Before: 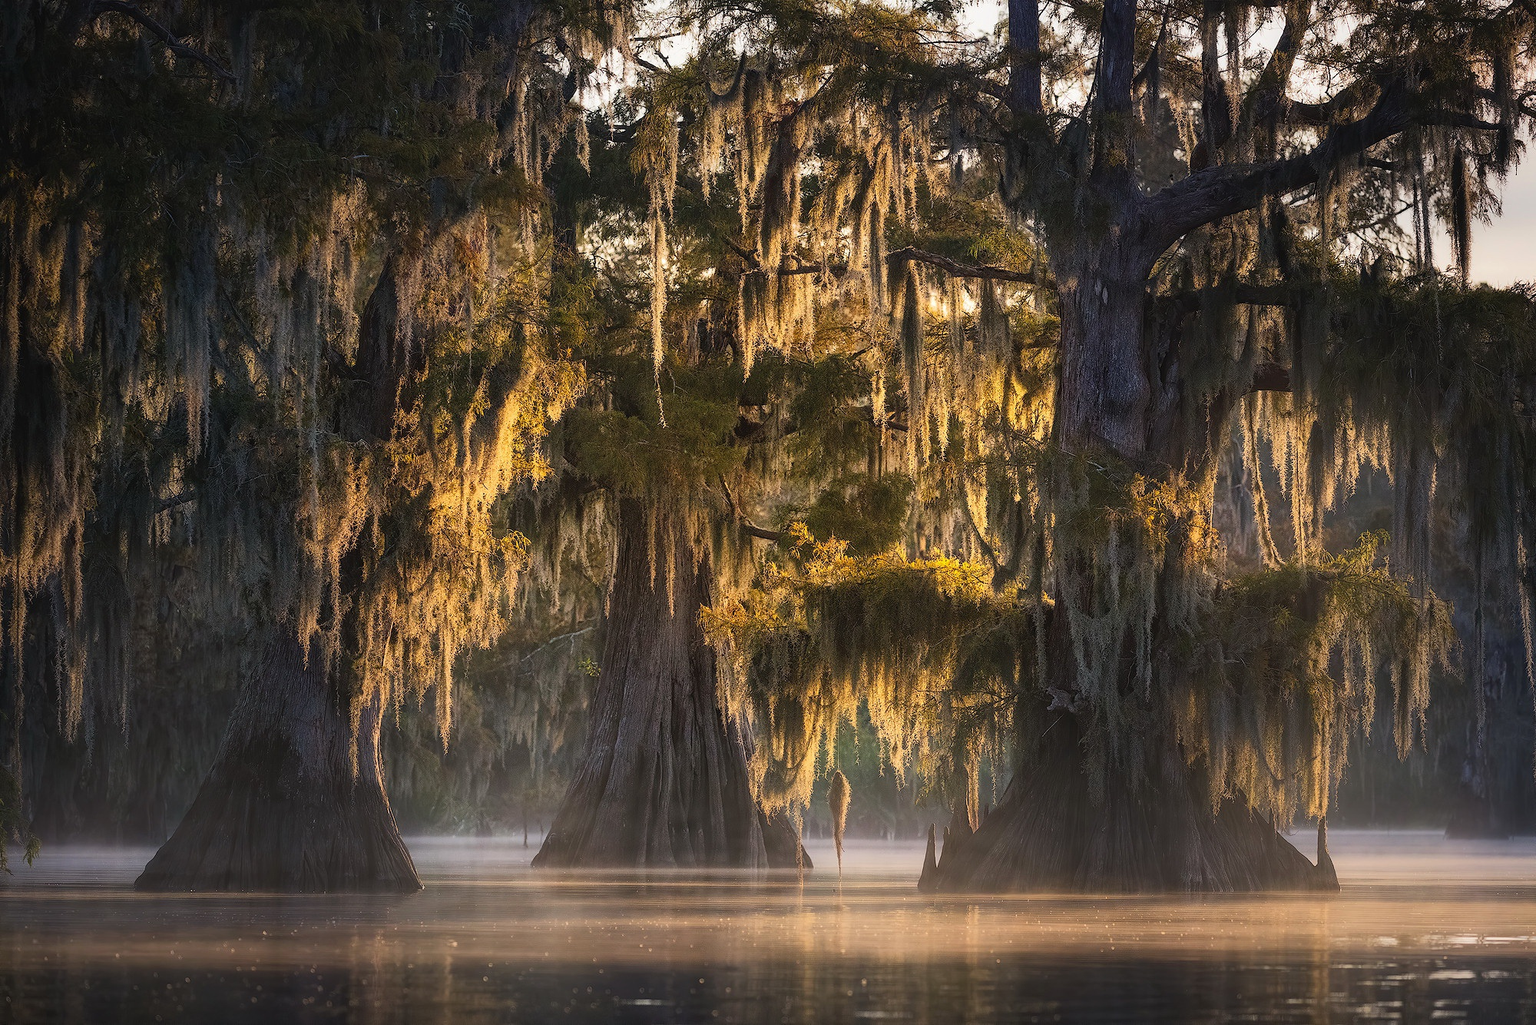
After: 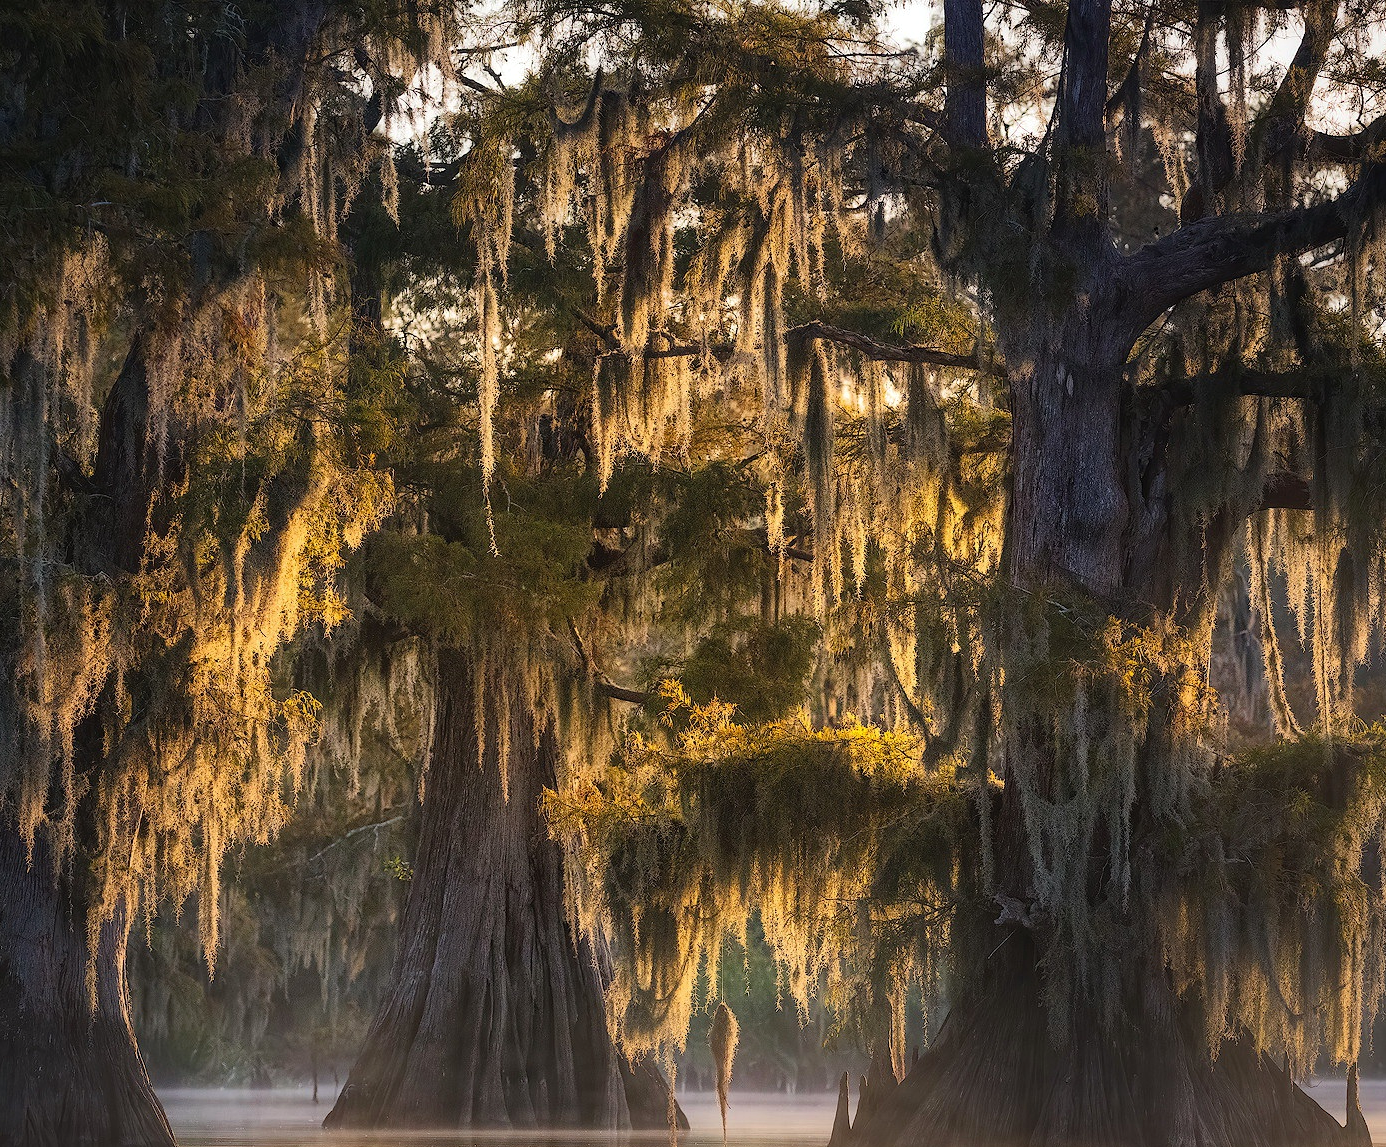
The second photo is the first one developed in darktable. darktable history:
crop: left 18.479%, right 12.2%, bottom 13.971%
haze removal: strength 0.29, distance 0.25, compatibility mode true, adaptive false
